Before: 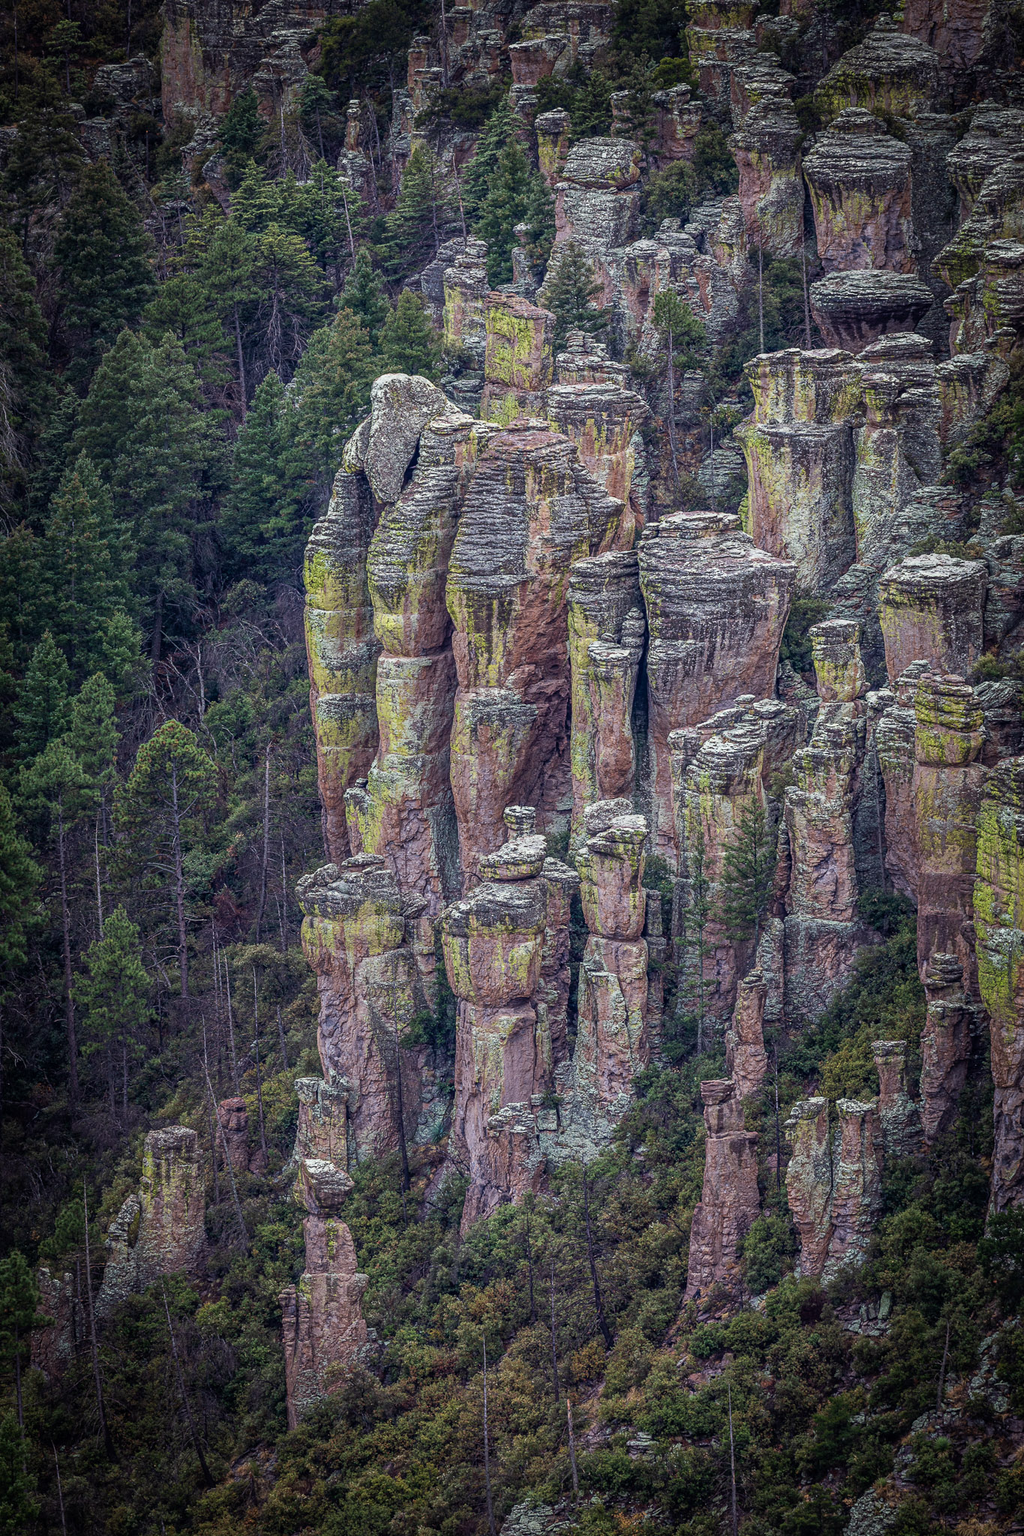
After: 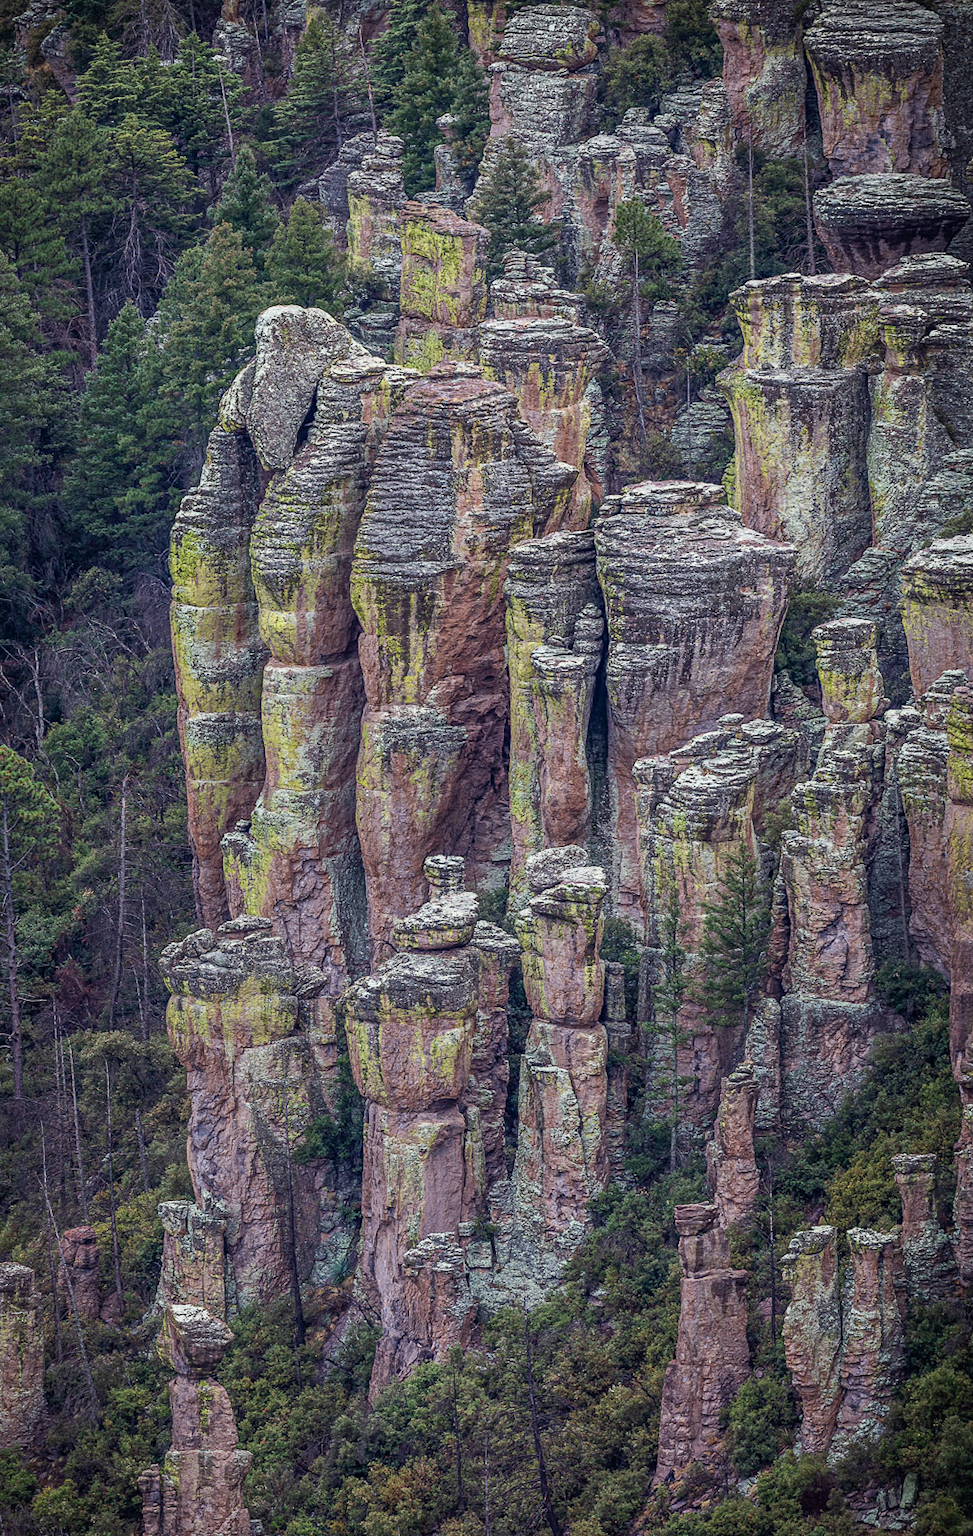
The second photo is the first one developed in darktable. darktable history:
crop: left 16.661%, top 8.735%, right 8.61%, bottom 12.642%
